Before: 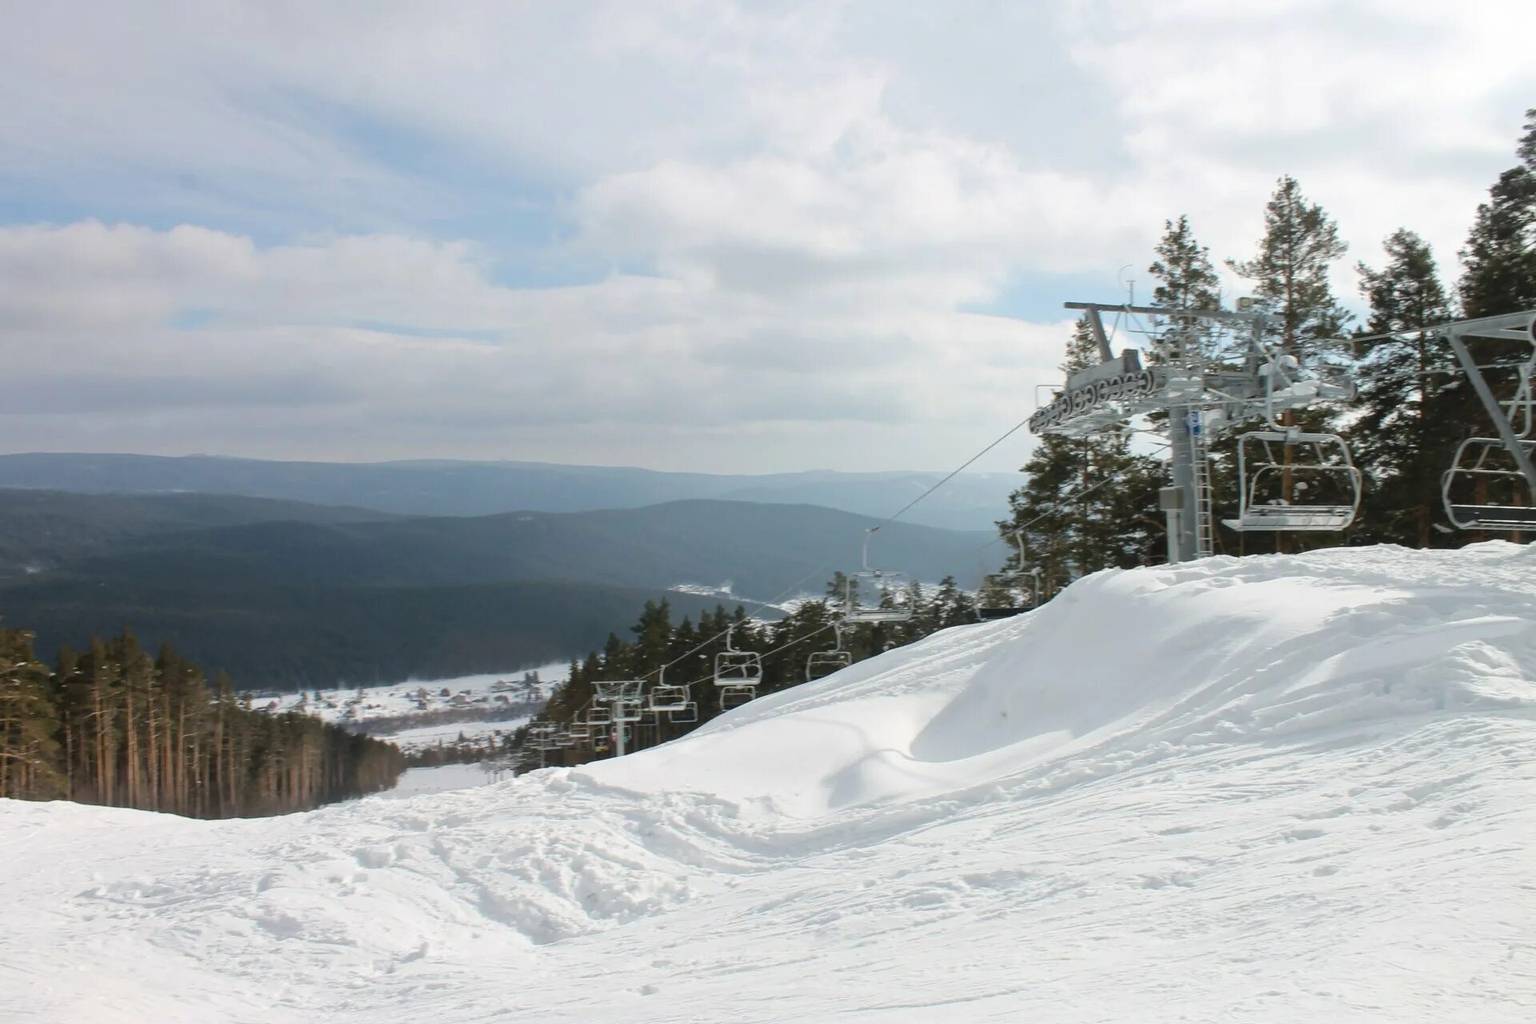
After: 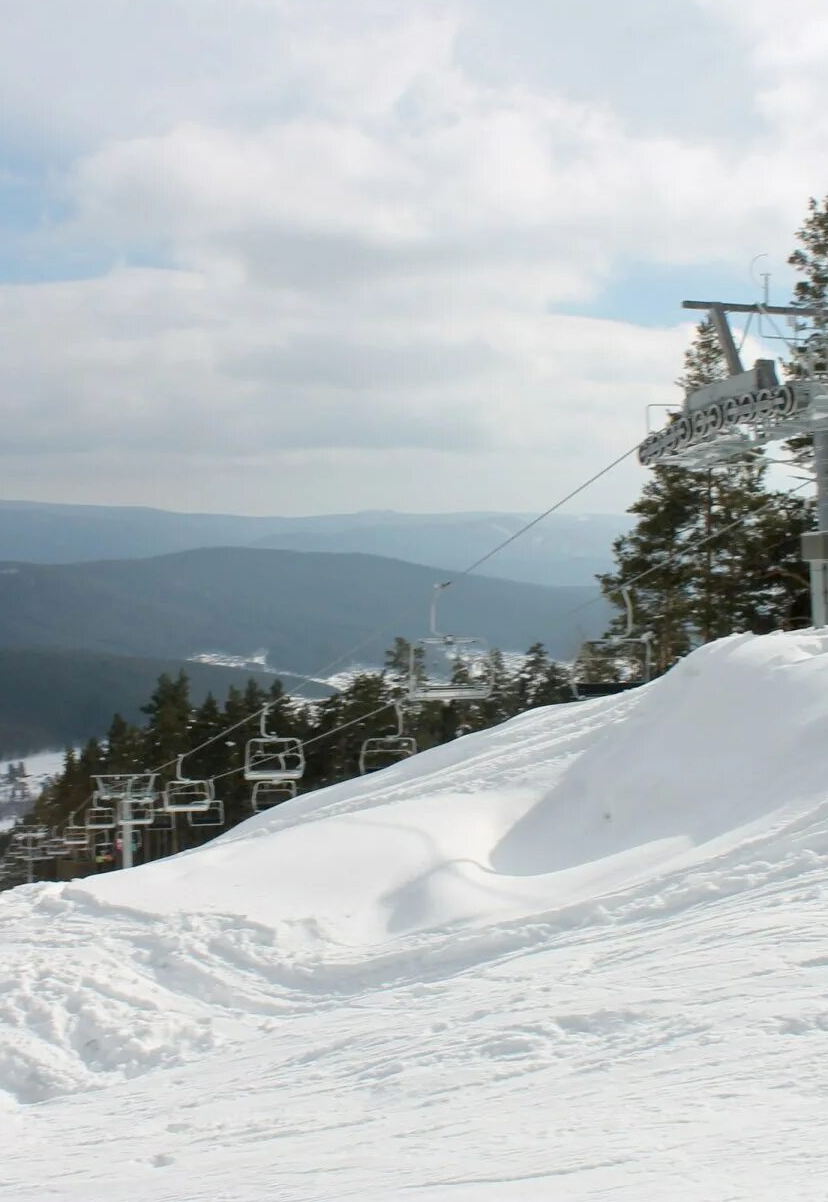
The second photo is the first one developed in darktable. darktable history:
crop: left 33.754%, top 6.037%, right 23.109%
exposure: black level correction 0.005, exposure 0.002 EV, compensate exposure bias true, compensate highlight preservation false
